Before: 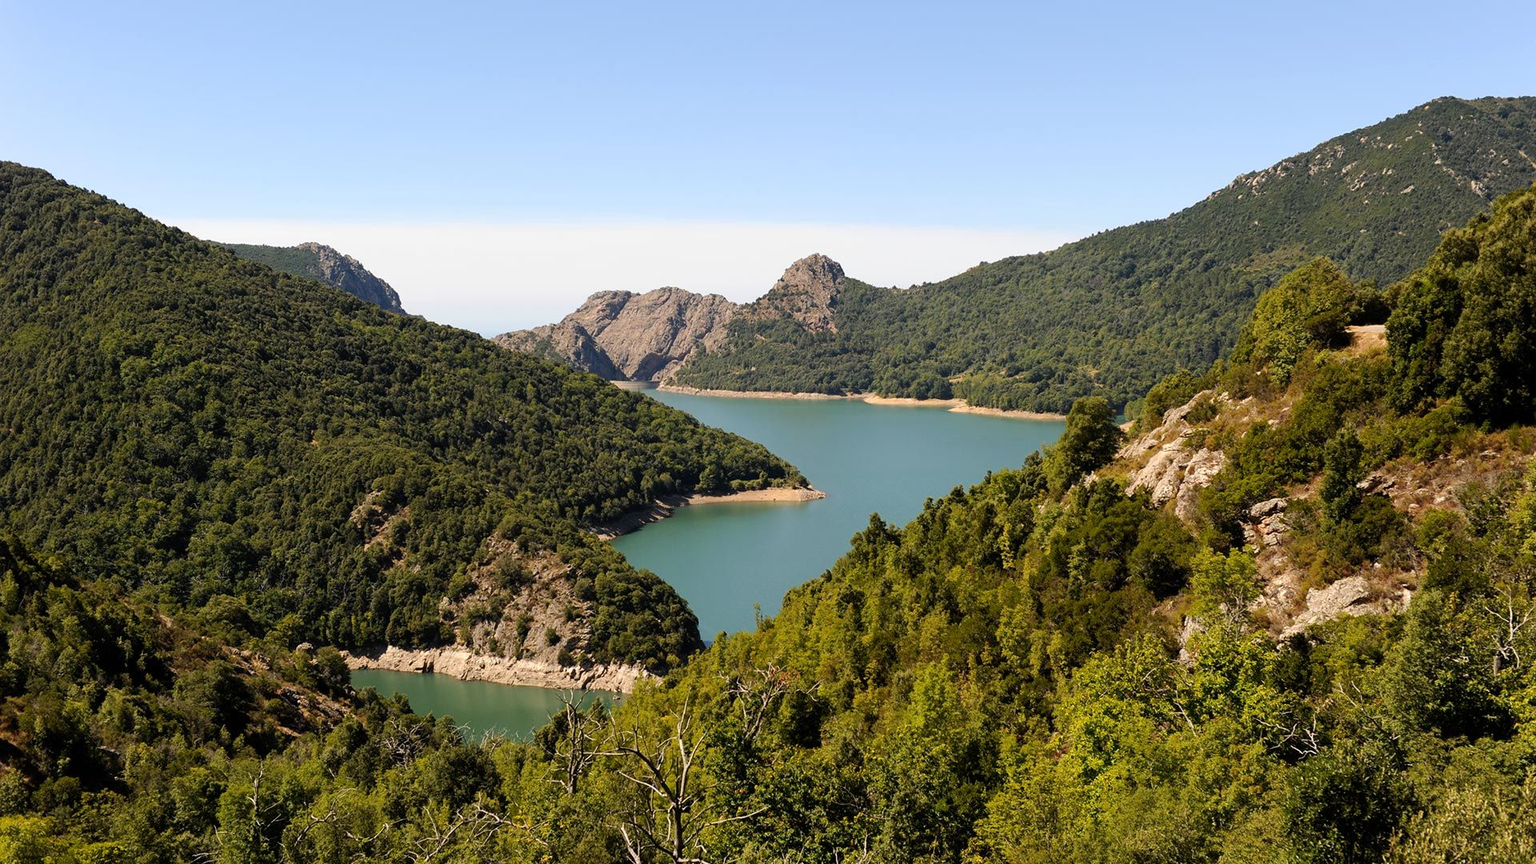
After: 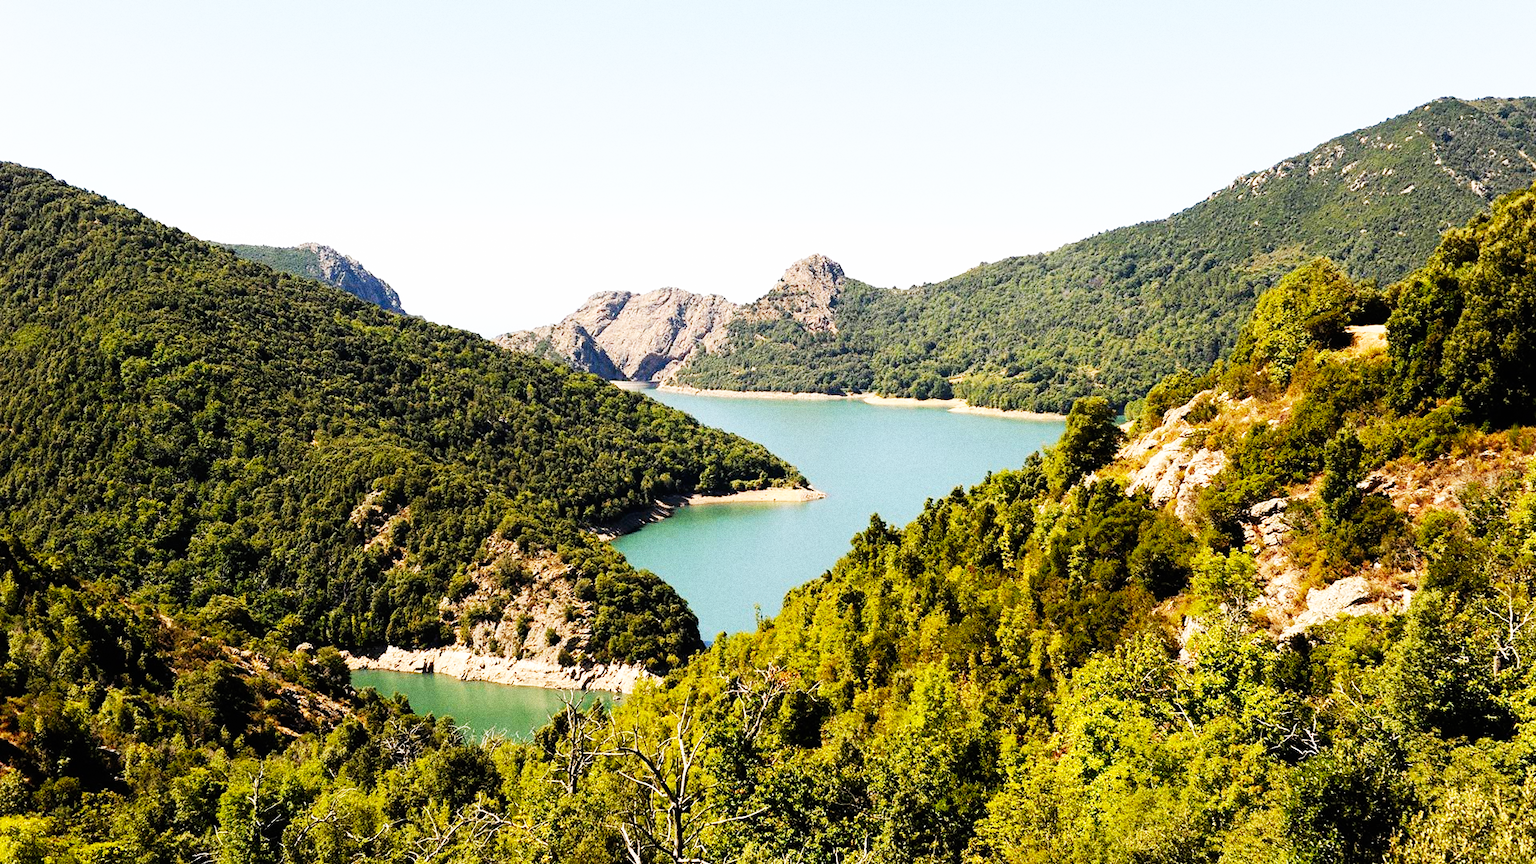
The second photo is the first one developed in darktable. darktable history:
base curve: curves: ch0 [(0, 0) (0.007, 0.004) (0.027, 0.03) (0.046, 0.07) (0.207, 0.54) (0.442, 0.872) (0.673, 0.972) (1, 1)], preserve colors none
grain: coarseness 0.09 ISO, strength 40%
